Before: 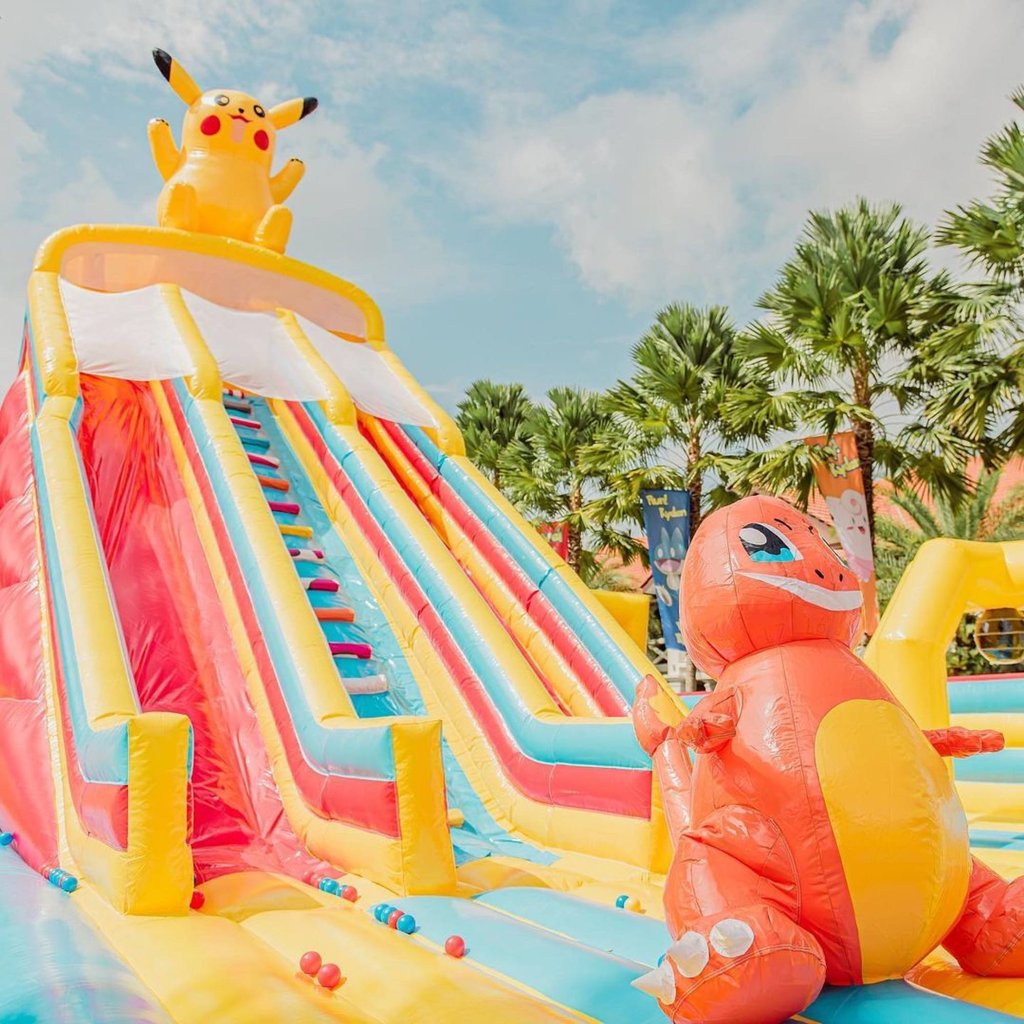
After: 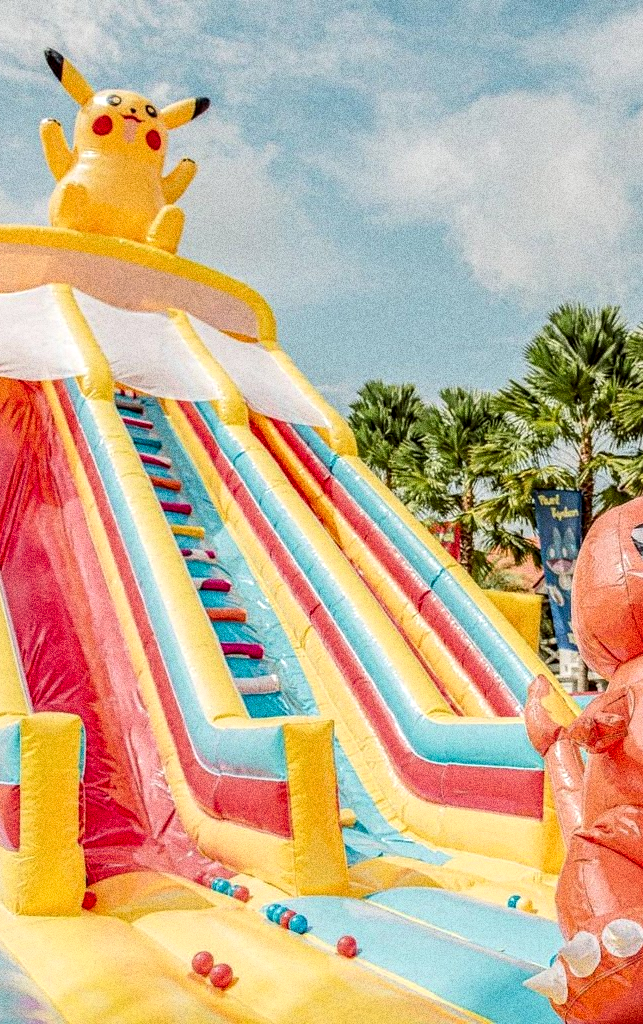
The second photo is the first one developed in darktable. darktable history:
grain: coarseness 10.62 ISO, strength 55.56%
local contrast: highlights 60%, shadows 60%, detail 160%
crop: left 10.644%, right 26.528%
